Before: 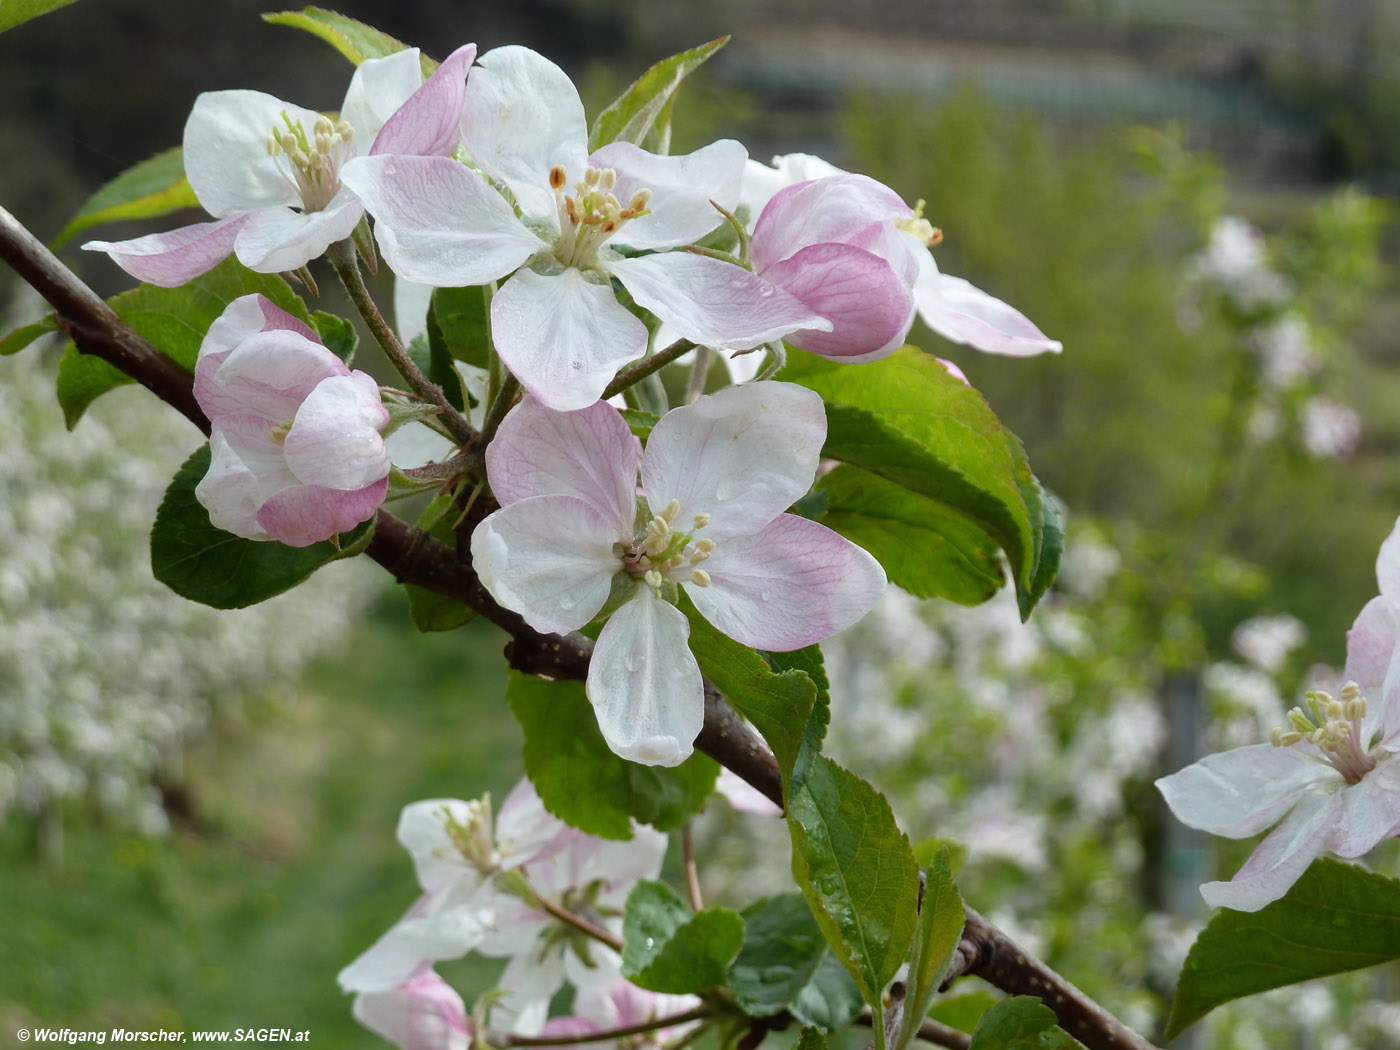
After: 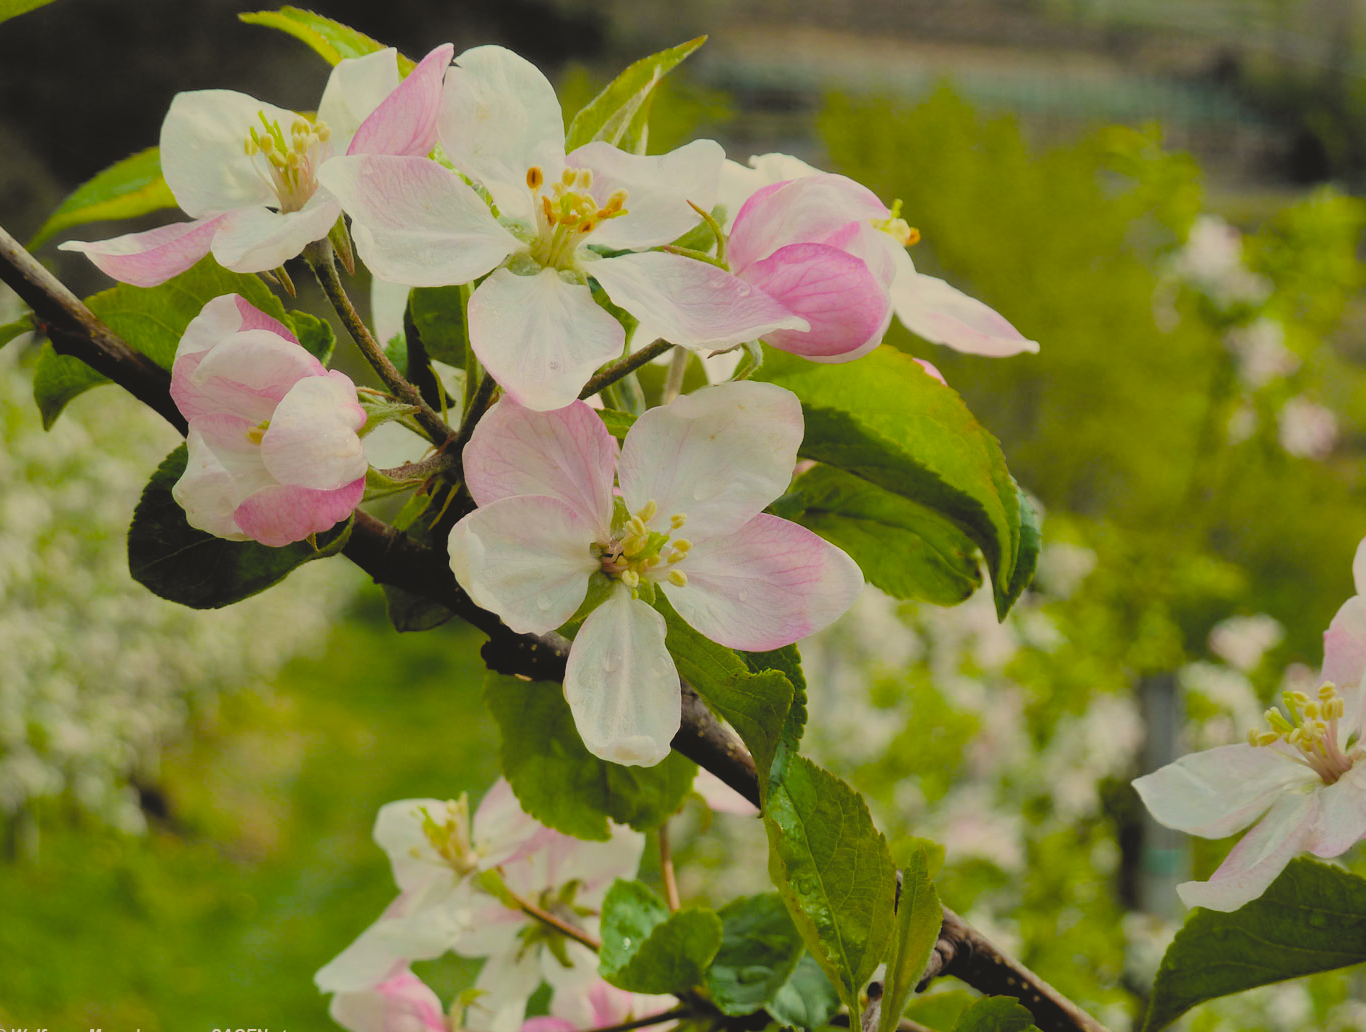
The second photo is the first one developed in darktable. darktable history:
crop and rotate: left 1.68%, right 0.703%, bottom 1.683%
contrast brightness saturation: contrast -0.165, brightness 0.041, saturation -0.131
color balance rgb: linear chroma grading › global chroma 42.108%, perceptual saturation grading › global saturation 25.762%, contrast -9.355%
filmic rgb: black relative exposure -5.11 EV, white relative exposure 3.96 EV, threshold 5.95 EV, hardness 2.89, contrast 1.191, highlights saturation mix -28.87%, color science v6 (2022), enable highlight reconstruction true
color correction: highlights a* 2.43, highlights b* 23.29
